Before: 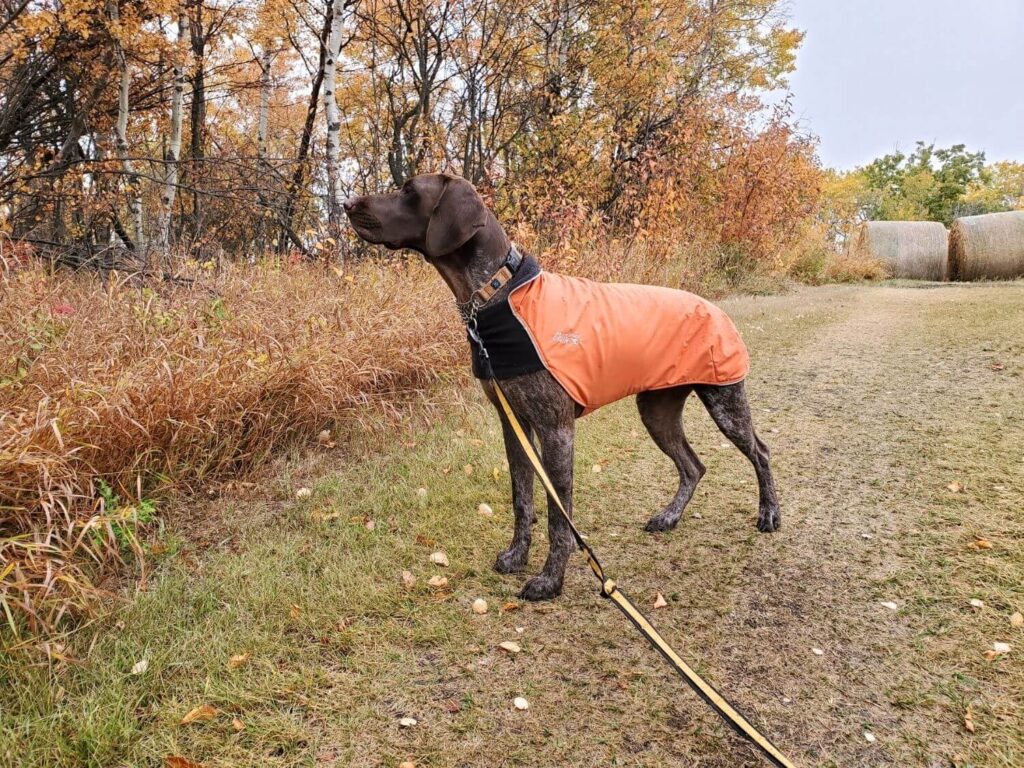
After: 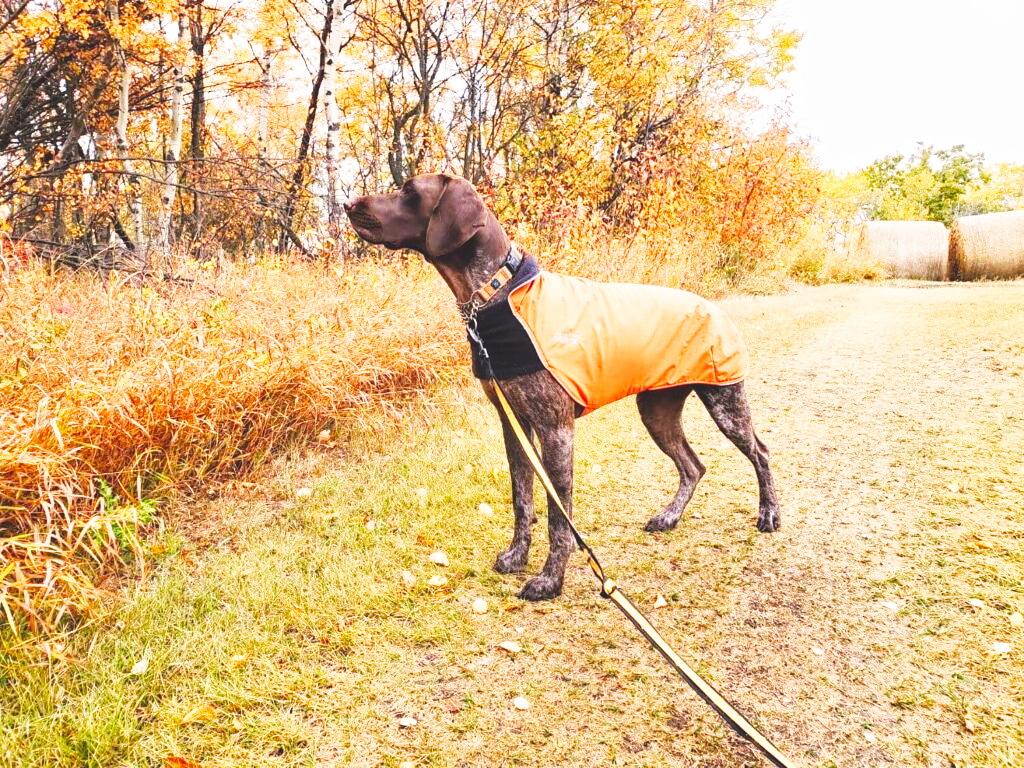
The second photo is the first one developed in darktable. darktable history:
color balance rgb: shadows lift › chroma 2%, shadows lift › hue 247.2°, power › chroma 0.3%, power › hue 25.2°, highlights gain › chroma 3%, highlights gain › hue 60°, global offset › luminance 2%, perceptual saturation grading › global saturation 20%, perceptual saturation grading › highlights -20%, perceptual saturation grading › shadows 30%
base curve: curves: ch0 [(0, 0) (0.007, 0.004) (0.027, 0.03) (0.046, 0.07) (0.207, 0.54) (0.442, 0.872) (0.673, 0.972) (1, 1)], preserve colors none
